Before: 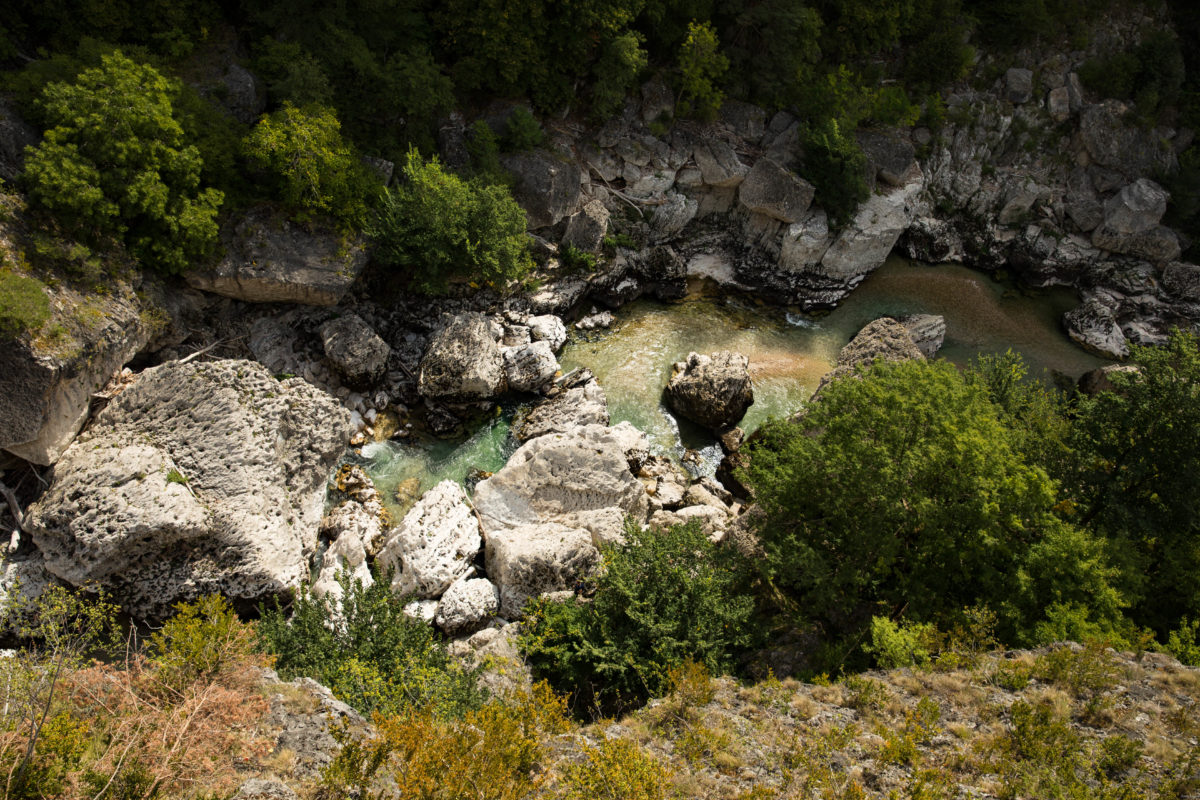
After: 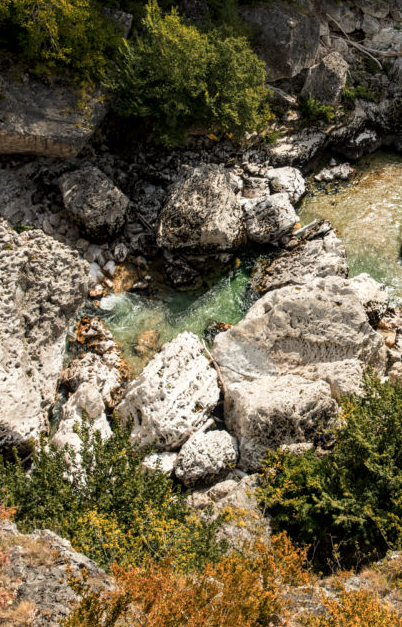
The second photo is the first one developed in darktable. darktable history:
color zones: curves: ch1 [(0, 0.469) (0.072, 0.457) (0.243, 0.494) (0.429, 0.5) (0.571, 0.5) (0.714, 0.5) (0.857, 0.5) (1, 0.469)]; ch2 [(0, 0.499) (0.143, 0.467) (0.242, 0.436) (0.429, 0.493) (0.571, 0.5) (0.714, 0.5) (0.857, 0.5) (1, 0.499)]
local contrast: on, module defaults
crop and rotate: left 21.77%, top 18.528%, right 44.676%, bottom 2.997%
